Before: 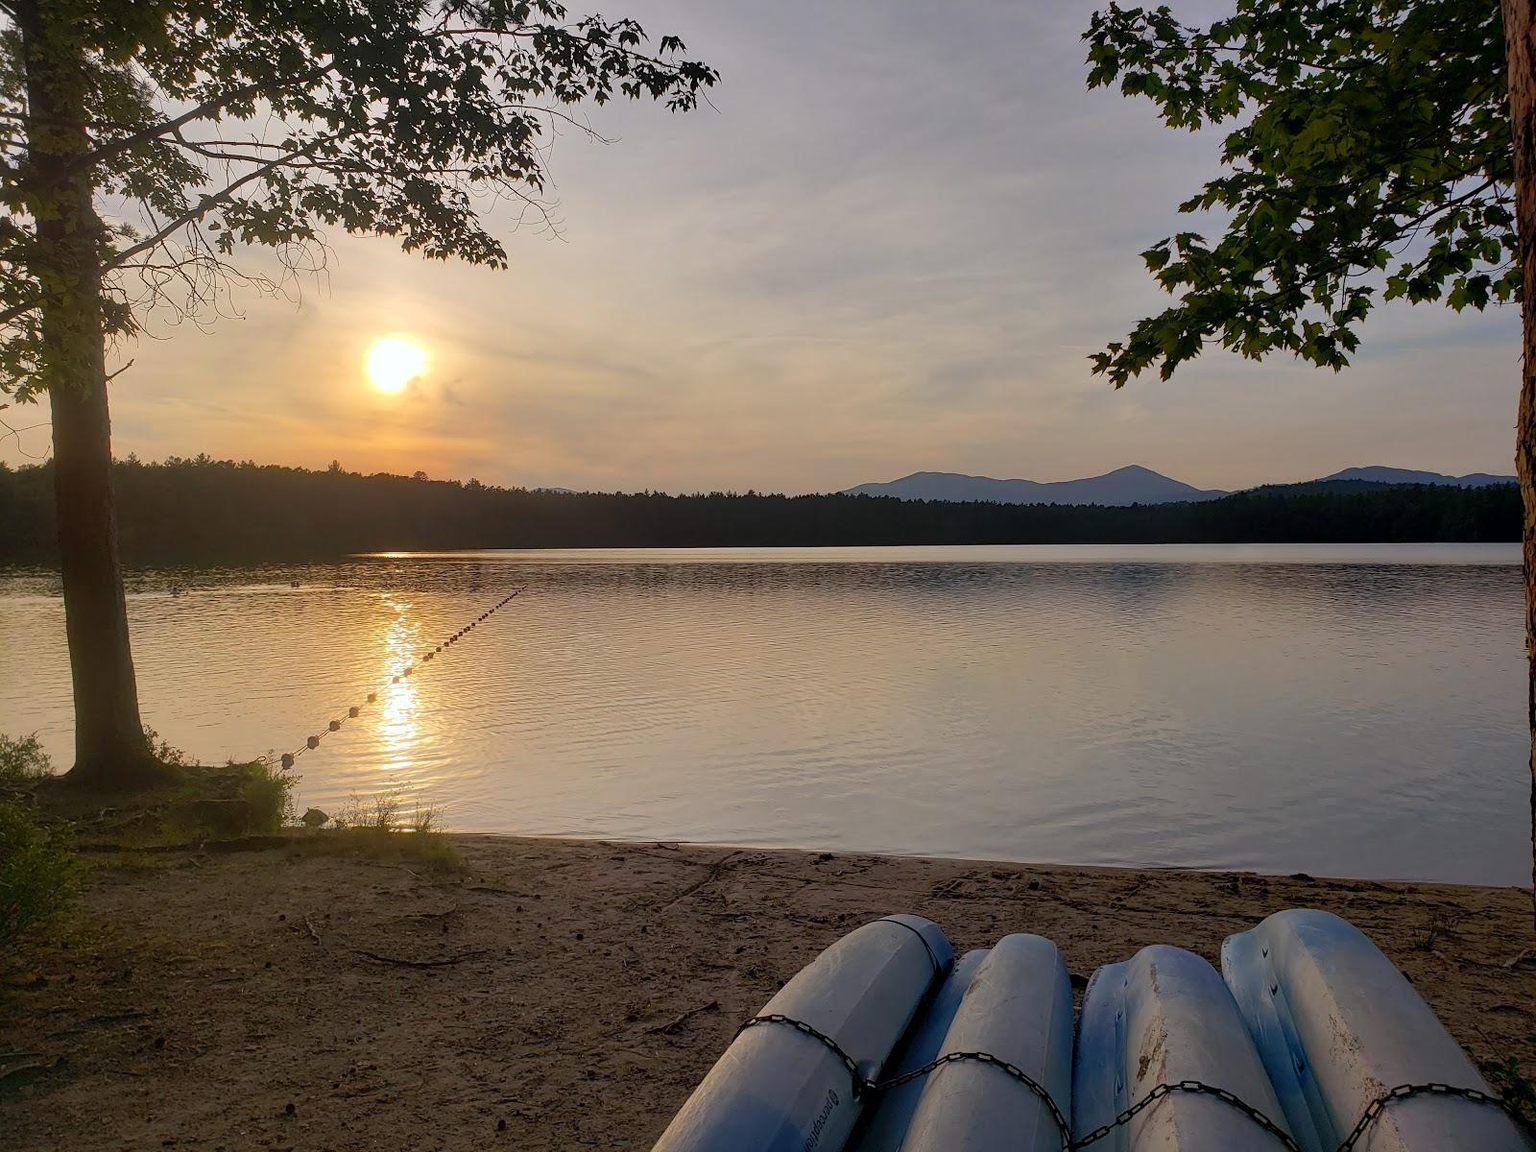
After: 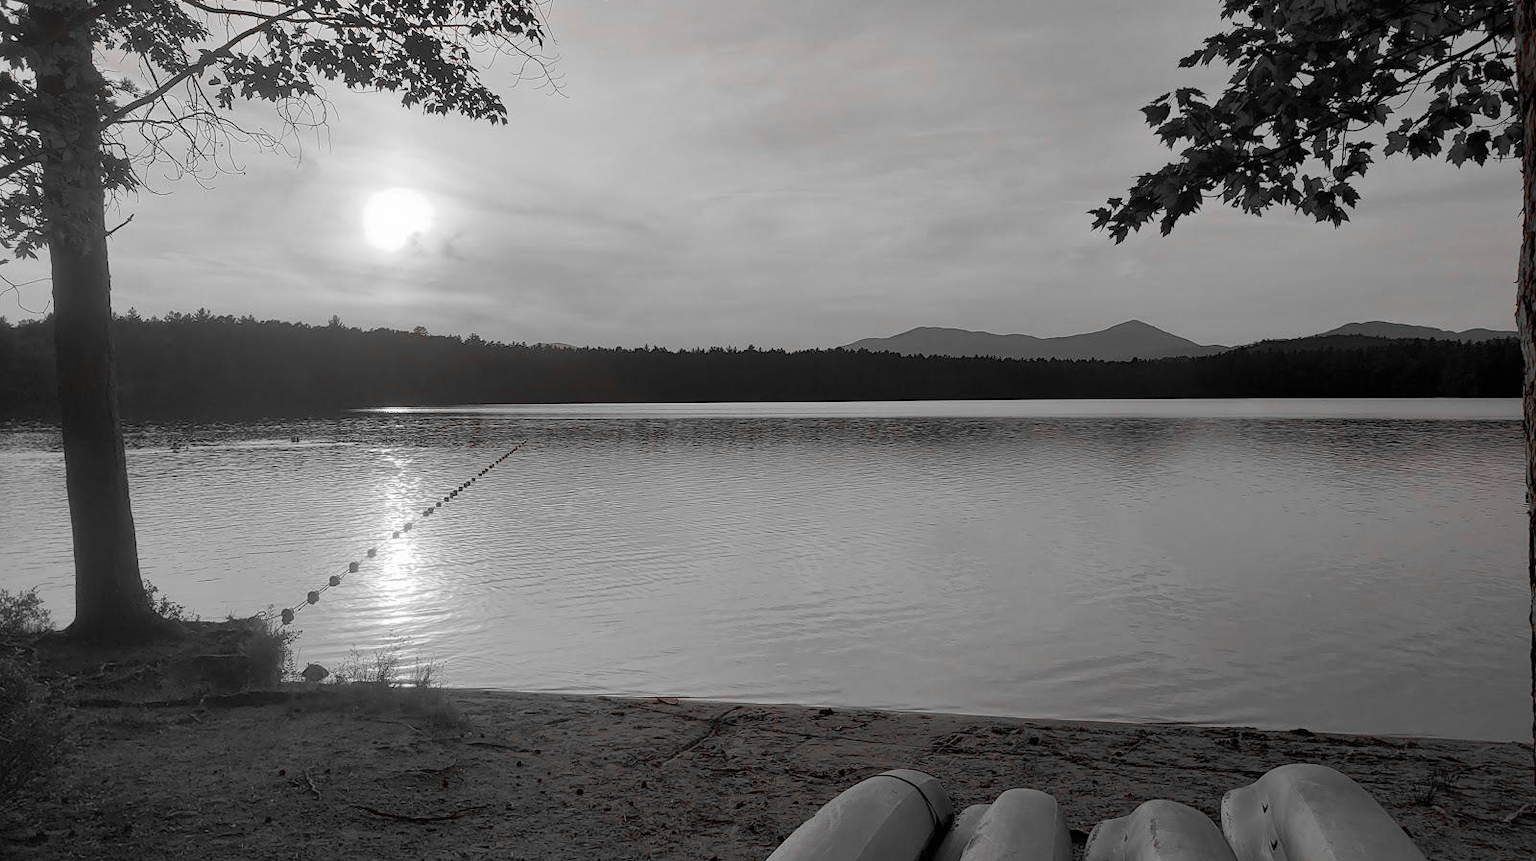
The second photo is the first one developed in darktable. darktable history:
crop and rotate: top 12.649%, bottom 12.52%
color zones: curves: ch1 [(0, 0.006) (0.094, 0.285) (0.171, 0.001) (0.429, 0.001) (0.571, 0.003) (0.714, 0.004) (0.857, 0.004) (1, 0.006)]
